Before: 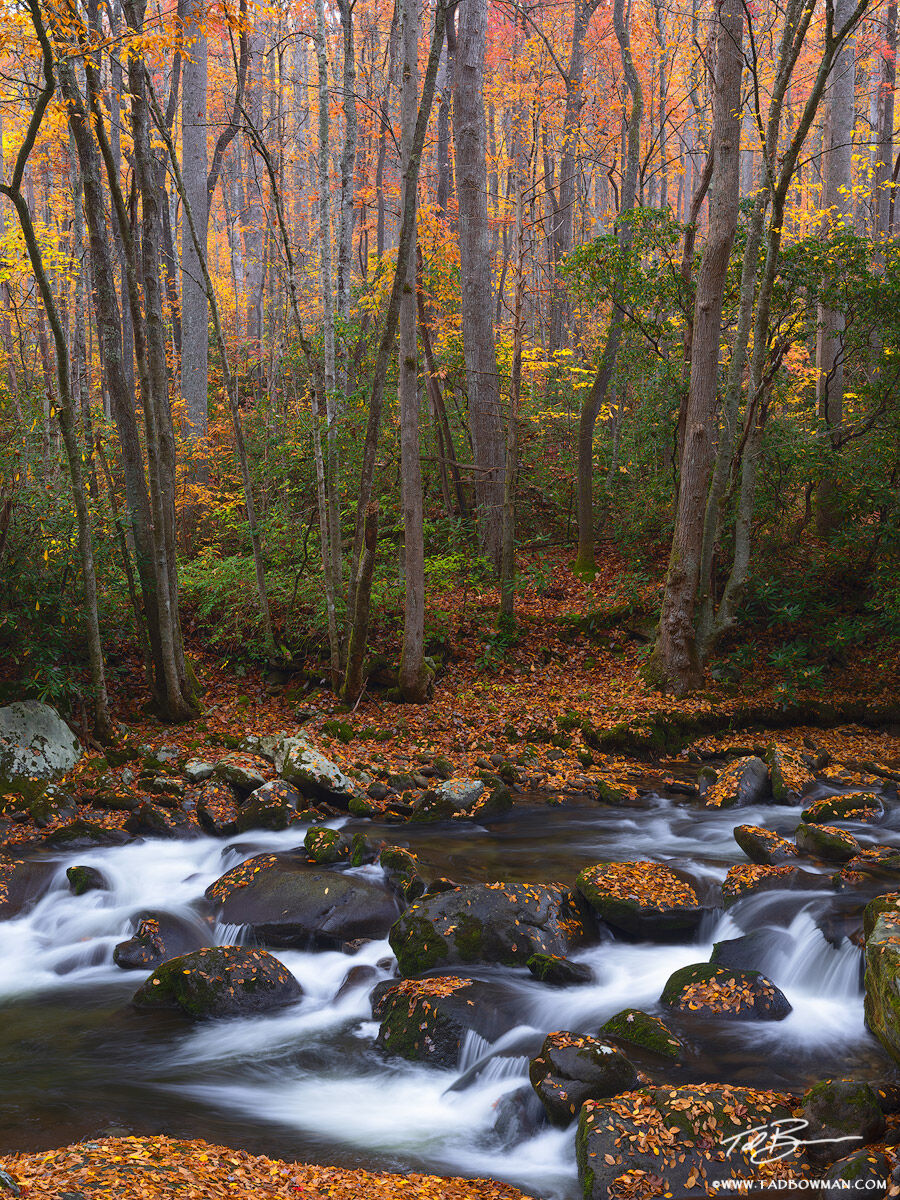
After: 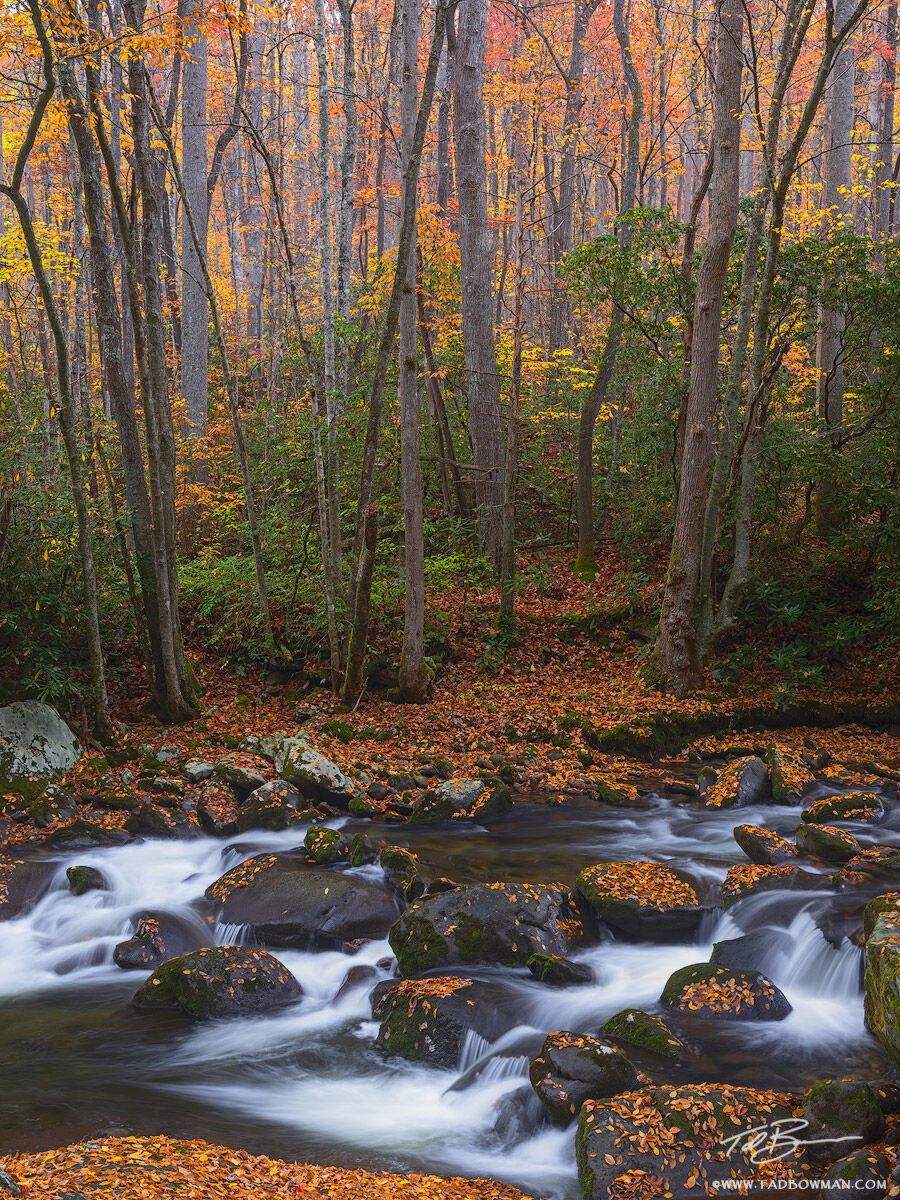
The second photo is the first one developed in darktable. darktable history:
contrast equalizer: y [[0.439, 0.44, 0.442, 0.457, 0.493, 0.498], [0.5 ×6], [0.5 ×6], [0 ×6], [0 ×6]]
local contrast: on, module defaults
